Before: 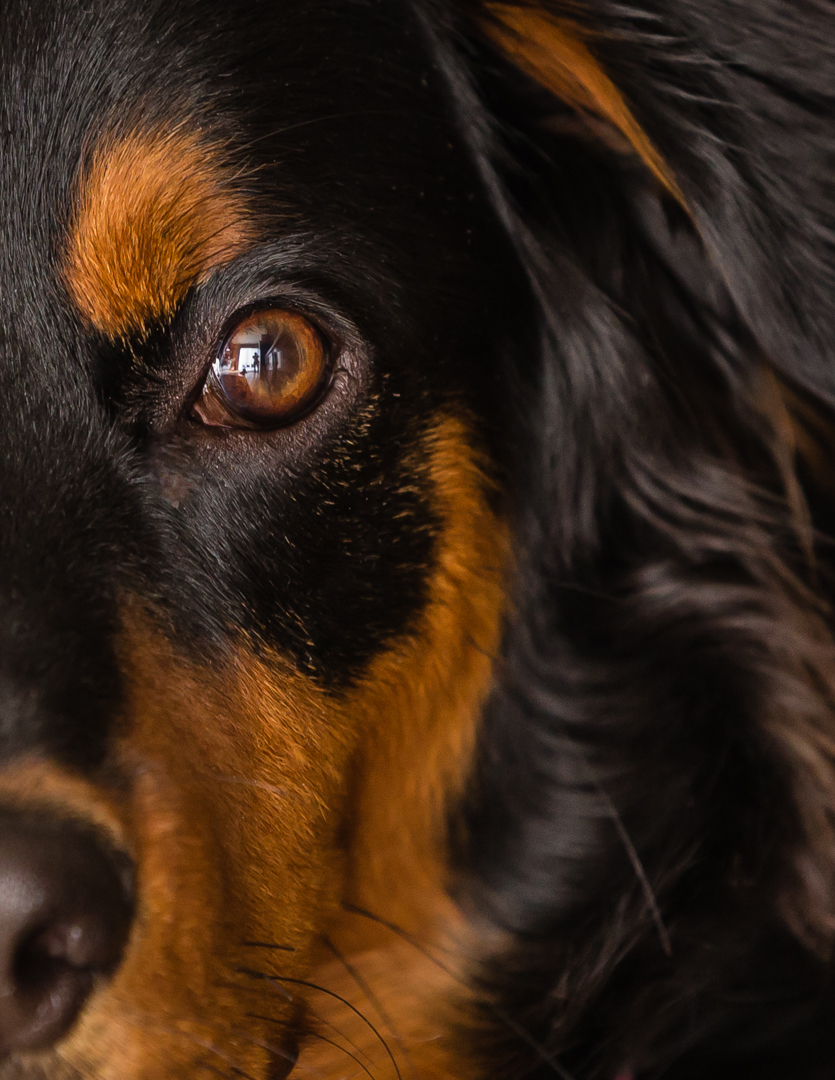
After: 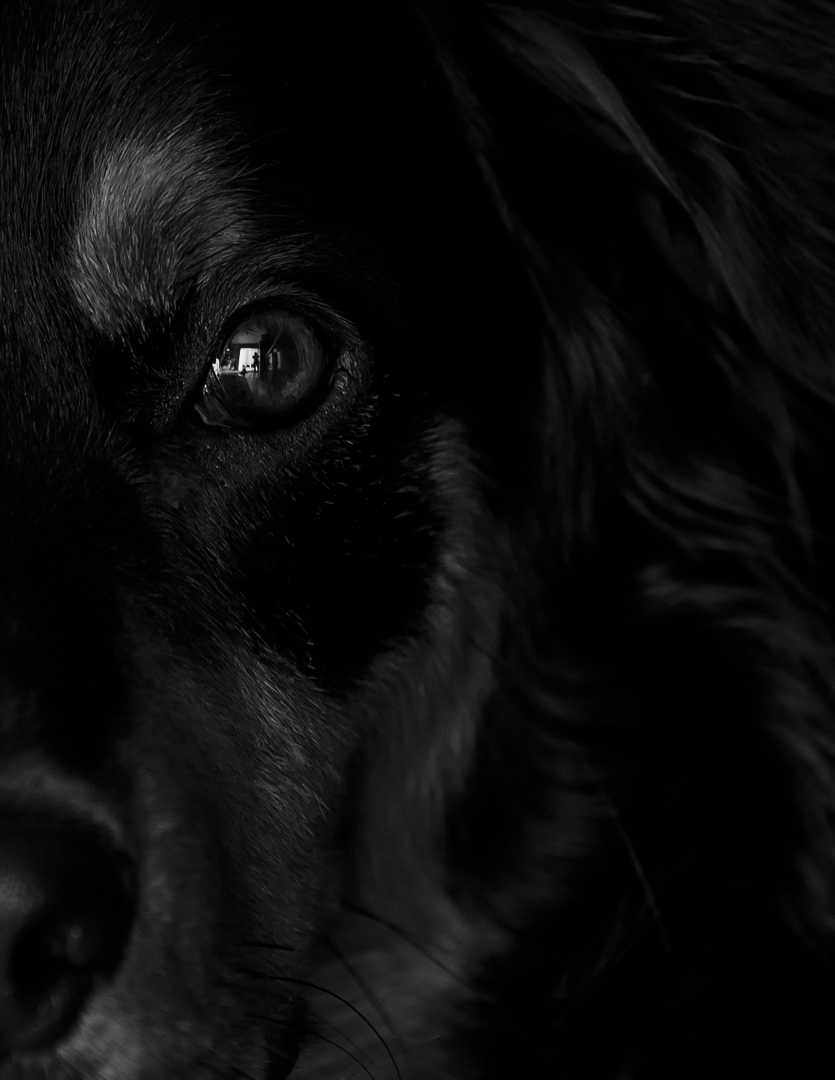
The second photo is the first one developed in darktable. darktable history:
color balance rgb: shadows lift › chroma 1.005%, shadows lift › hue 216.14°, perceptual saturation grading › global saturation 0.761%
contrast brightness saturation: contrast -0.033, brightness -0.6, saturation -0.985
